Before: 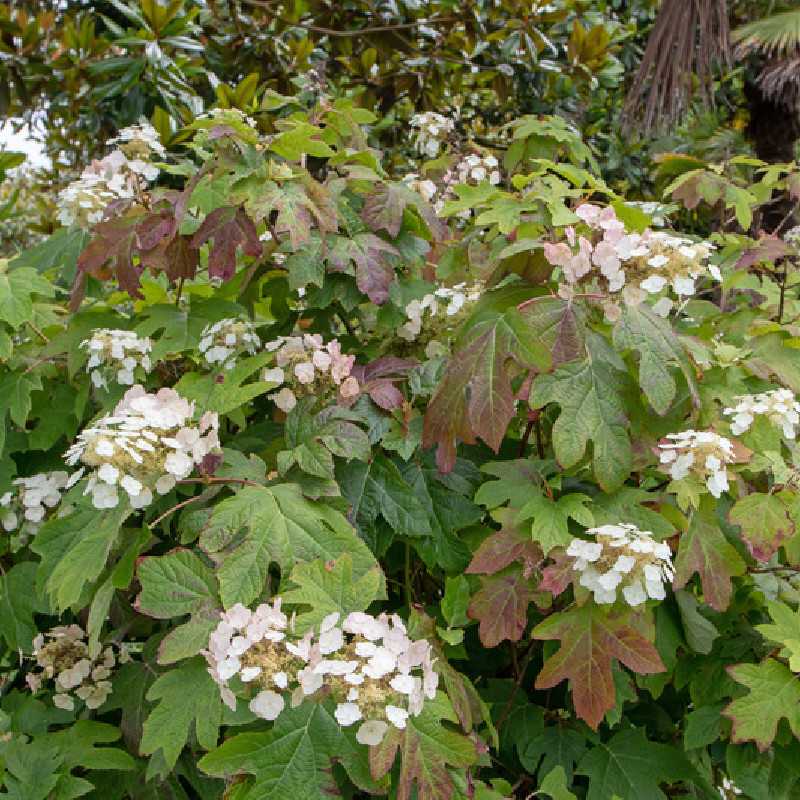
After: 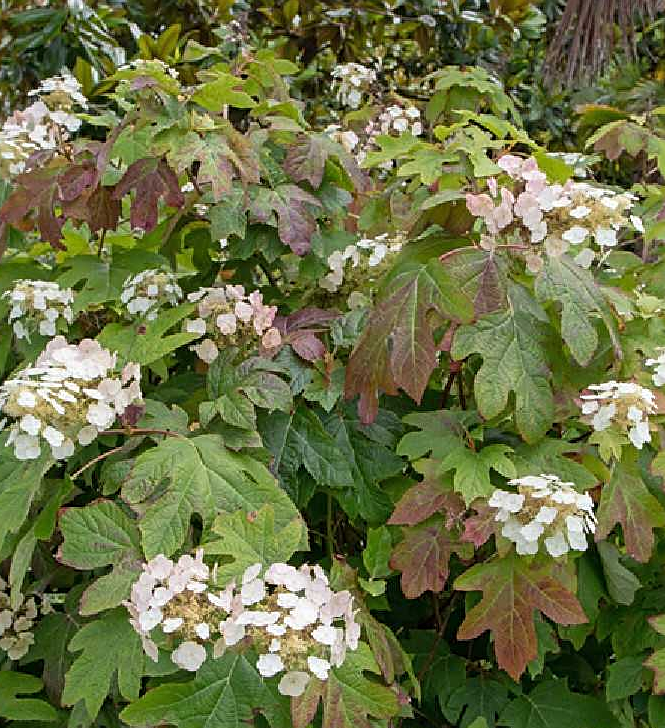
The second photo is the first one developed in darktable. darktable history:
sharpen: radius 1.938
crop: left 9.813%, top 6.213%, right 7.038%, bottom 2.593%
